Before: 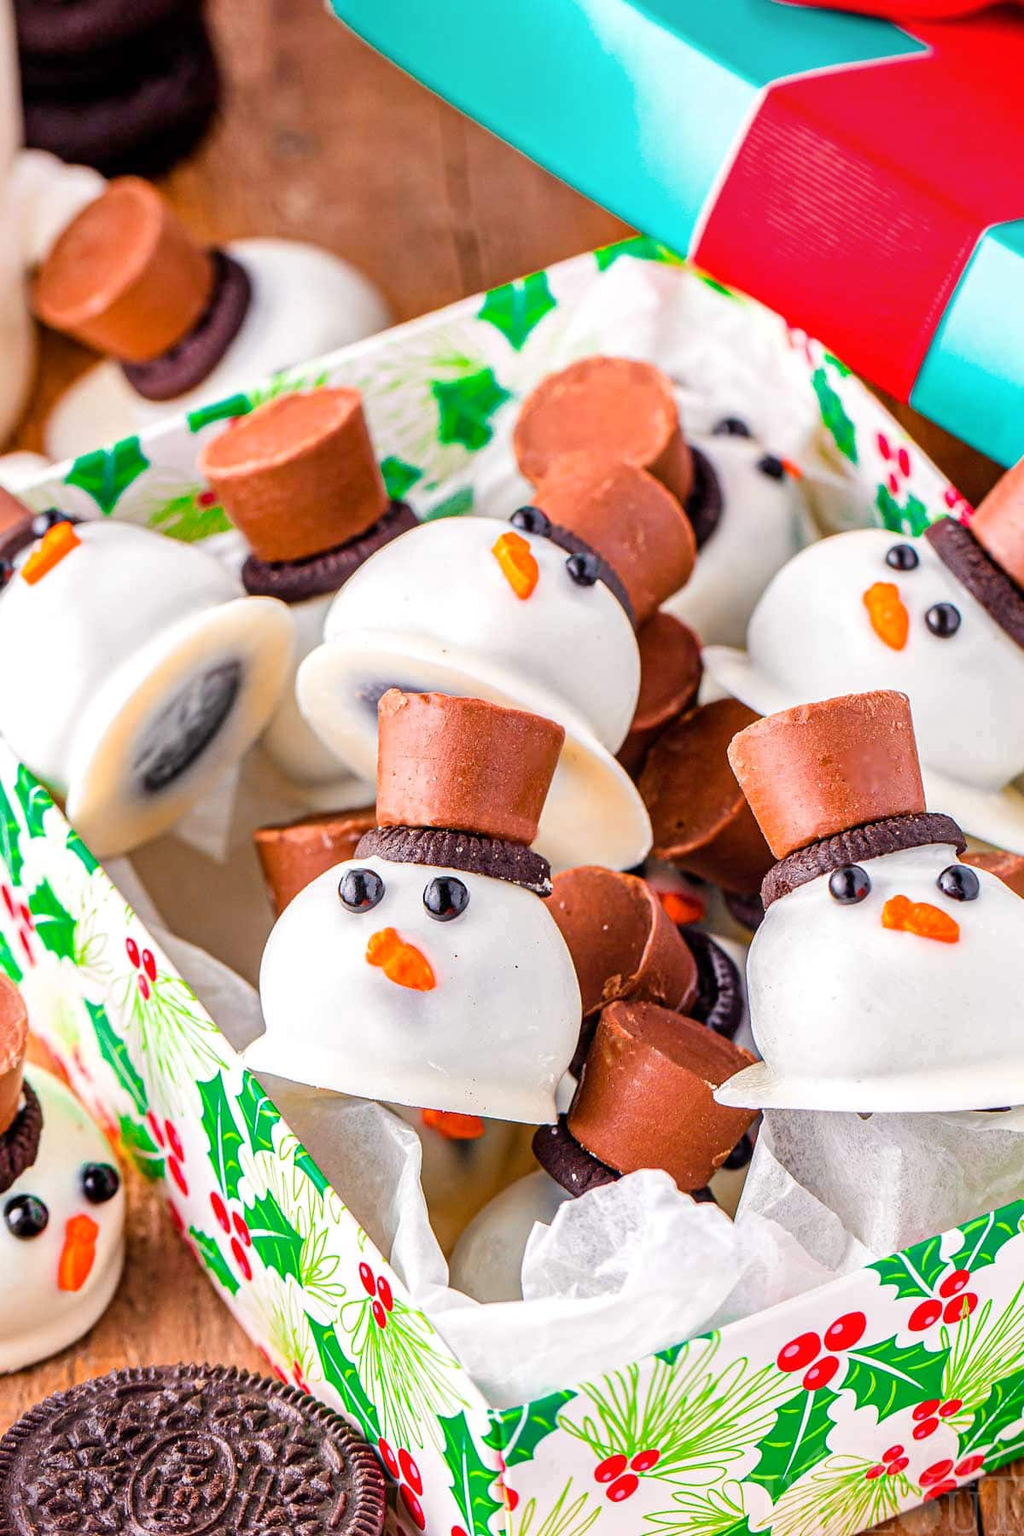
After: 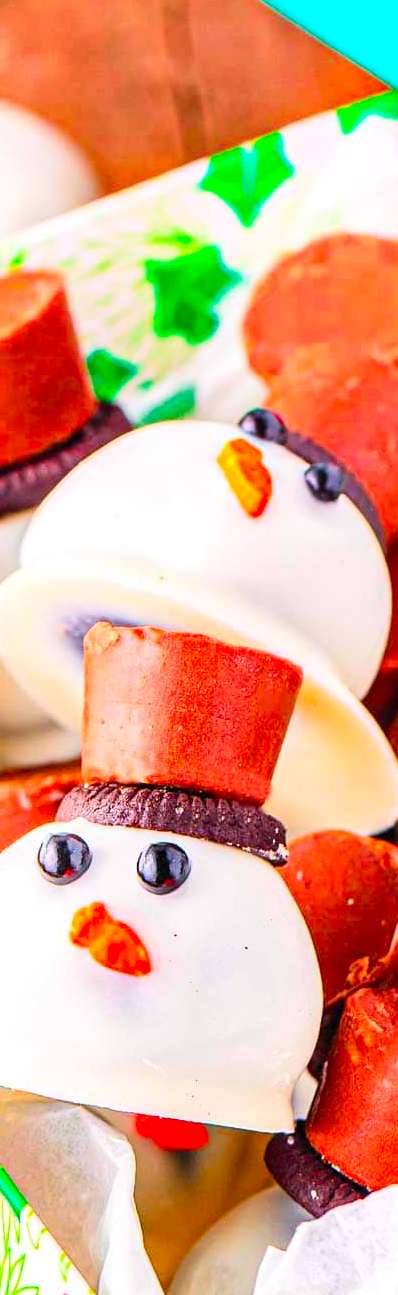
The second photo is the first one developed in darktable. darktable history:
crop and rotate: left 29.962%, top 10.293%, right 36.828%, bottom 17.75%
contrast brightness saturation: contrast 0.202, brightness 0.201, saturation 0.789
exposure: compensate exposure bias true, compensate highlight preservation false
